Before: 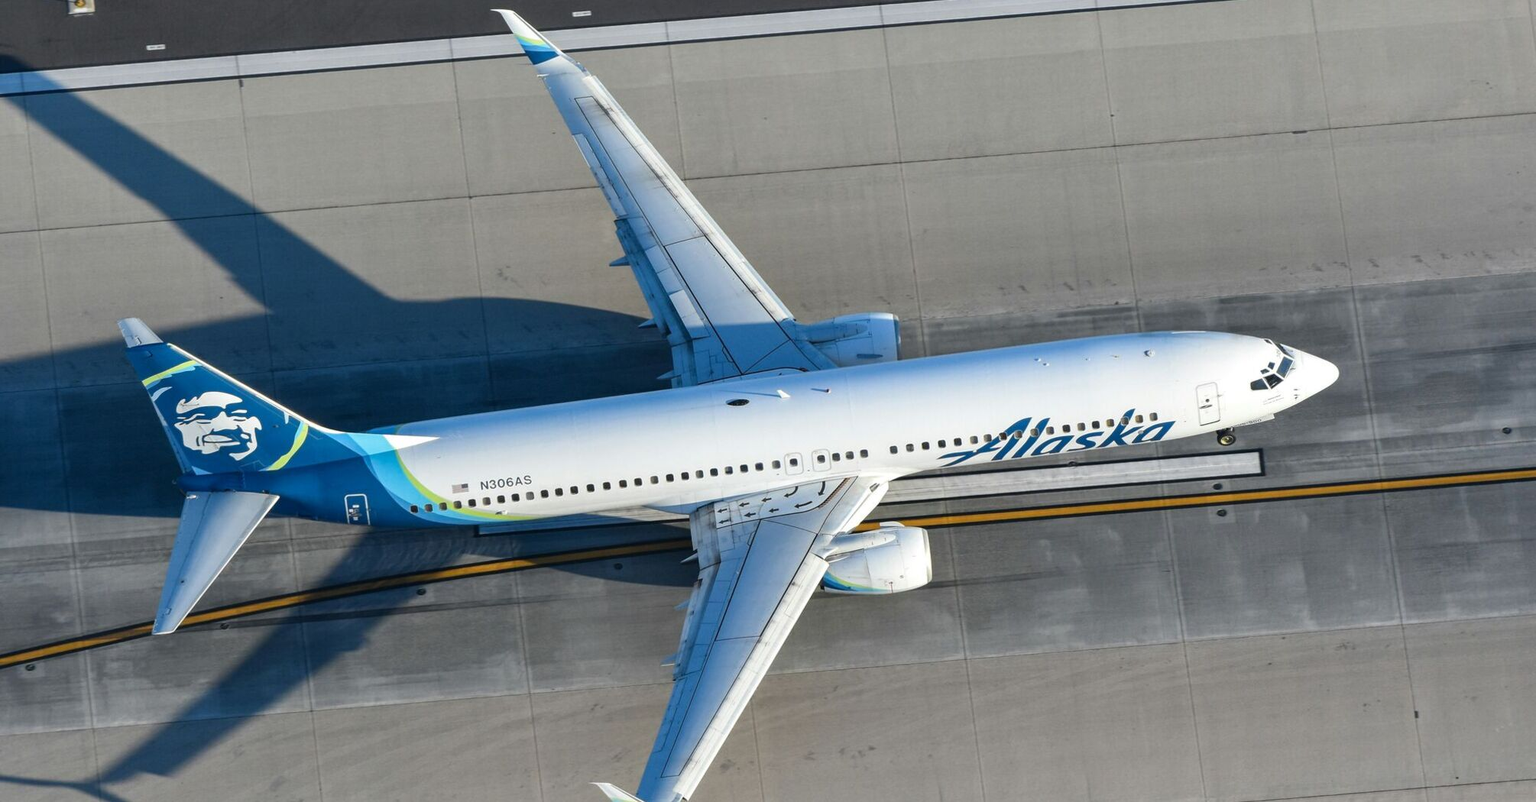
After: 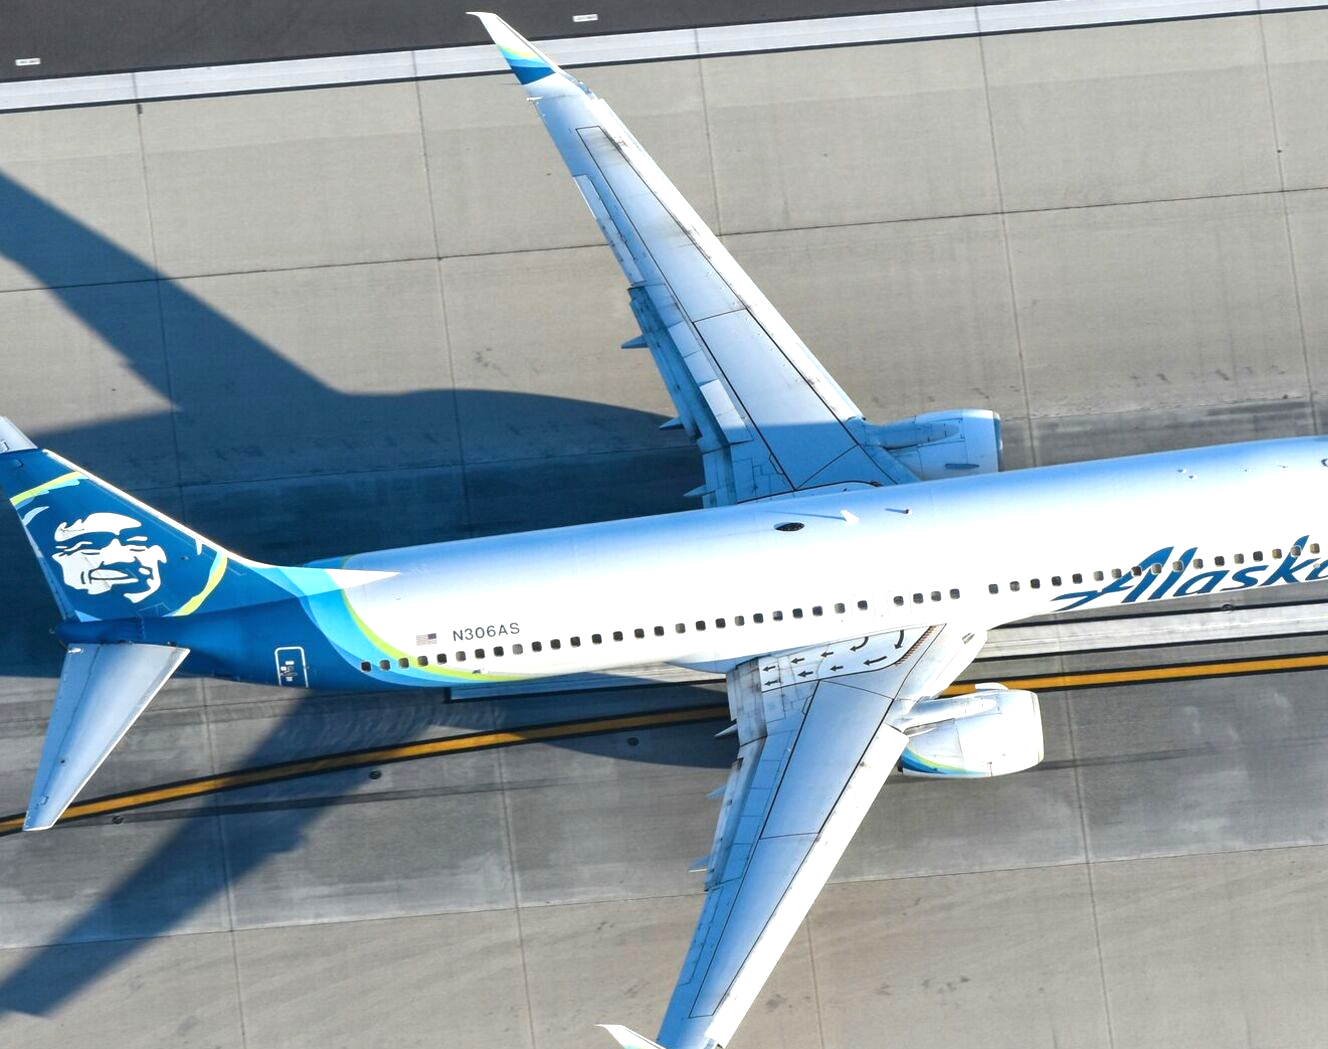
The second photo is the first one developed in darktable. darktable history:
exposure: black level correction 0, exposure 0.693 EV, compensate highlight preservation false
crop and rotate: left 8.781%, right 25.13%
